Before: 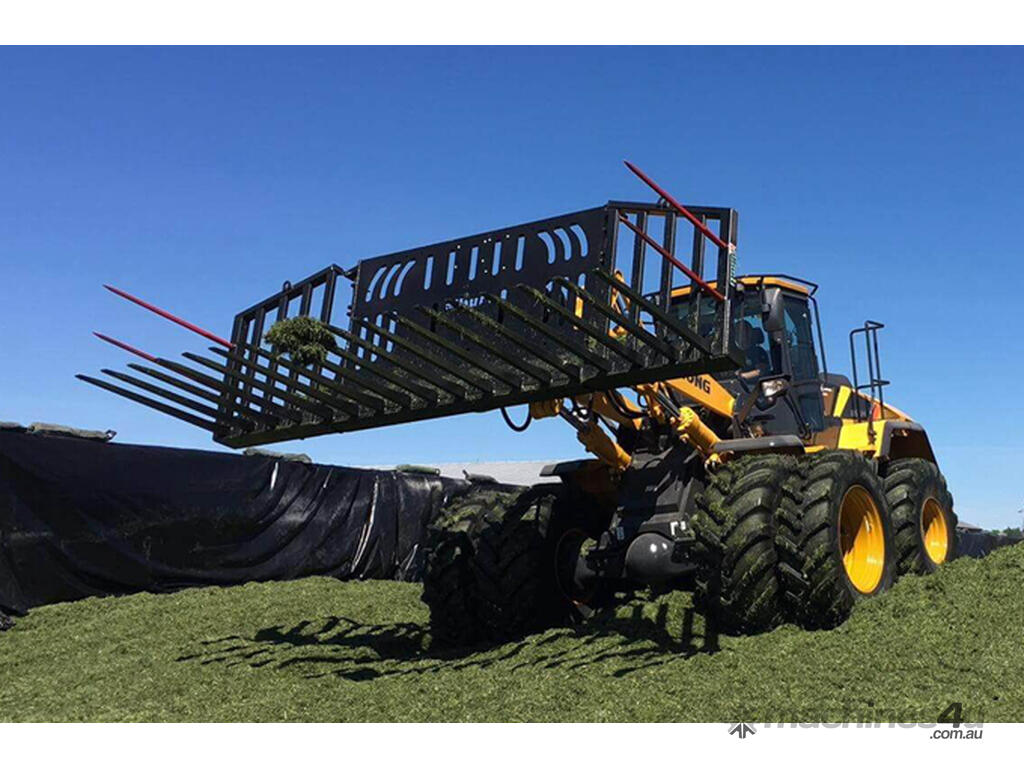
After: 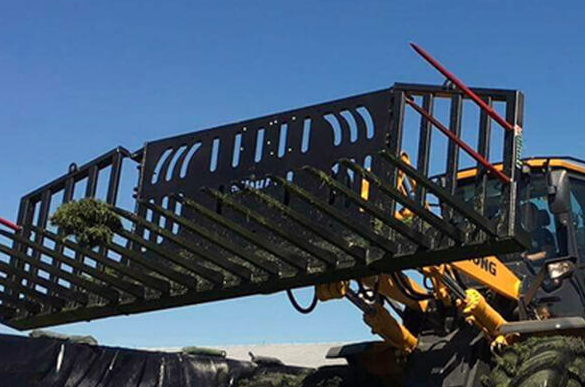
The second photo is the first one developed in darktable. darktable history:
crop: left 20.932%, top 15.471%, right 21.848%, bottom 34.081%
white balance: red 1.029, blue 0.92
